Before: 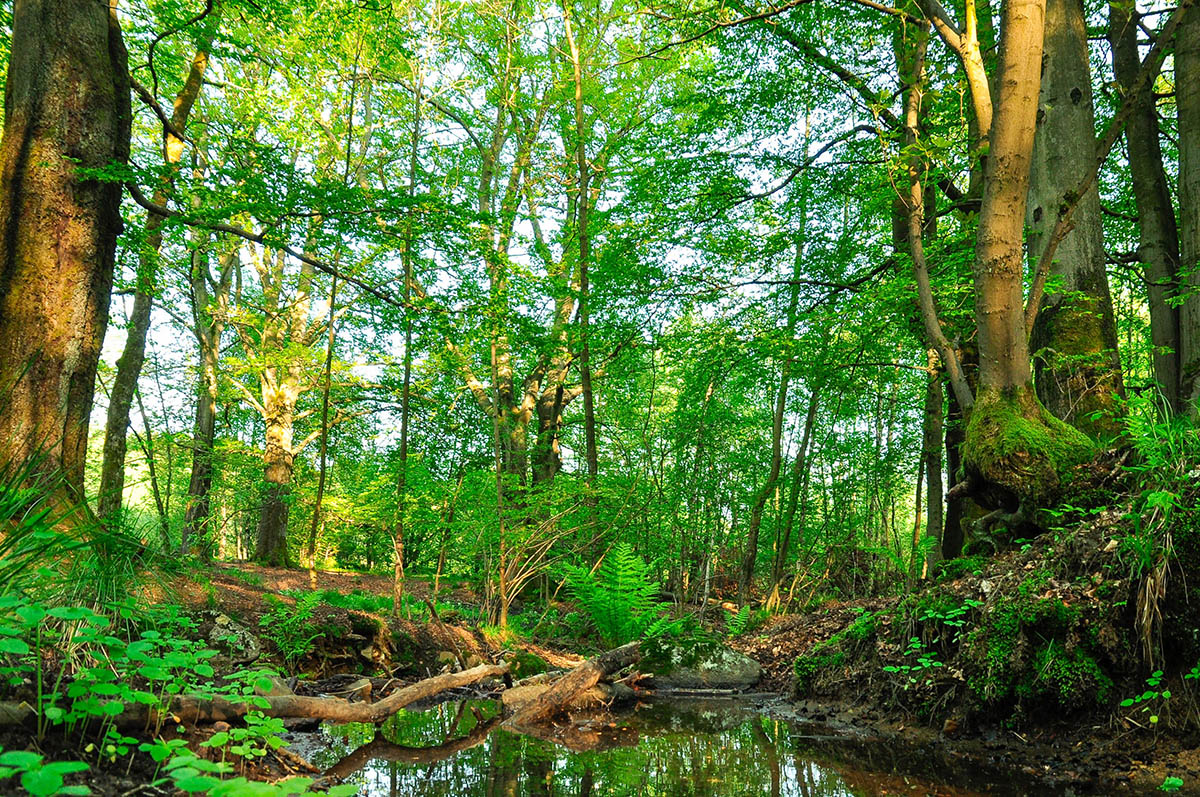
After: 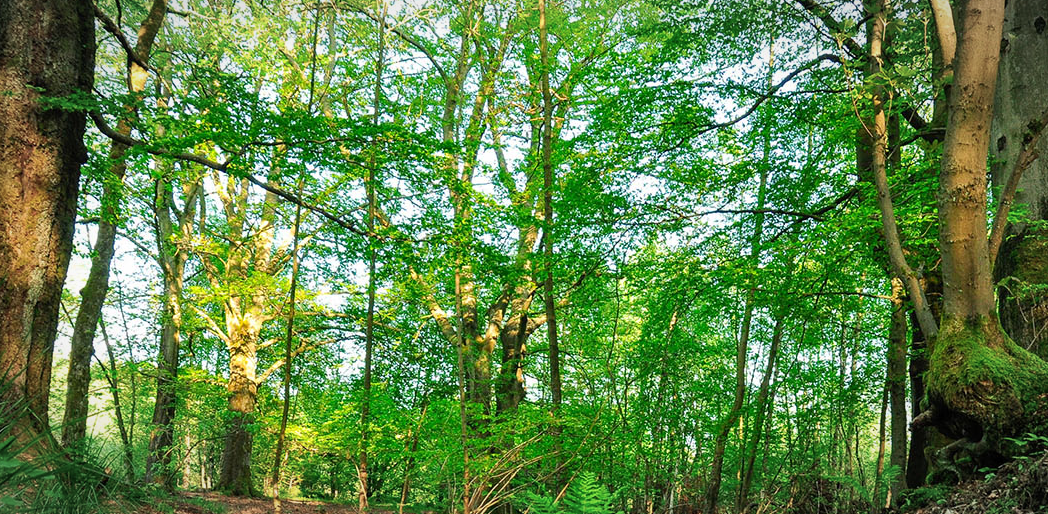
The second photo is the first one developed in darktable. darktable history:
vignetting: fall-off radius 70%, automatic ratio true
white balance: emerald 1
crop: left 3.015%, top 8.969%, right 9.647%, bottom 26.457%
